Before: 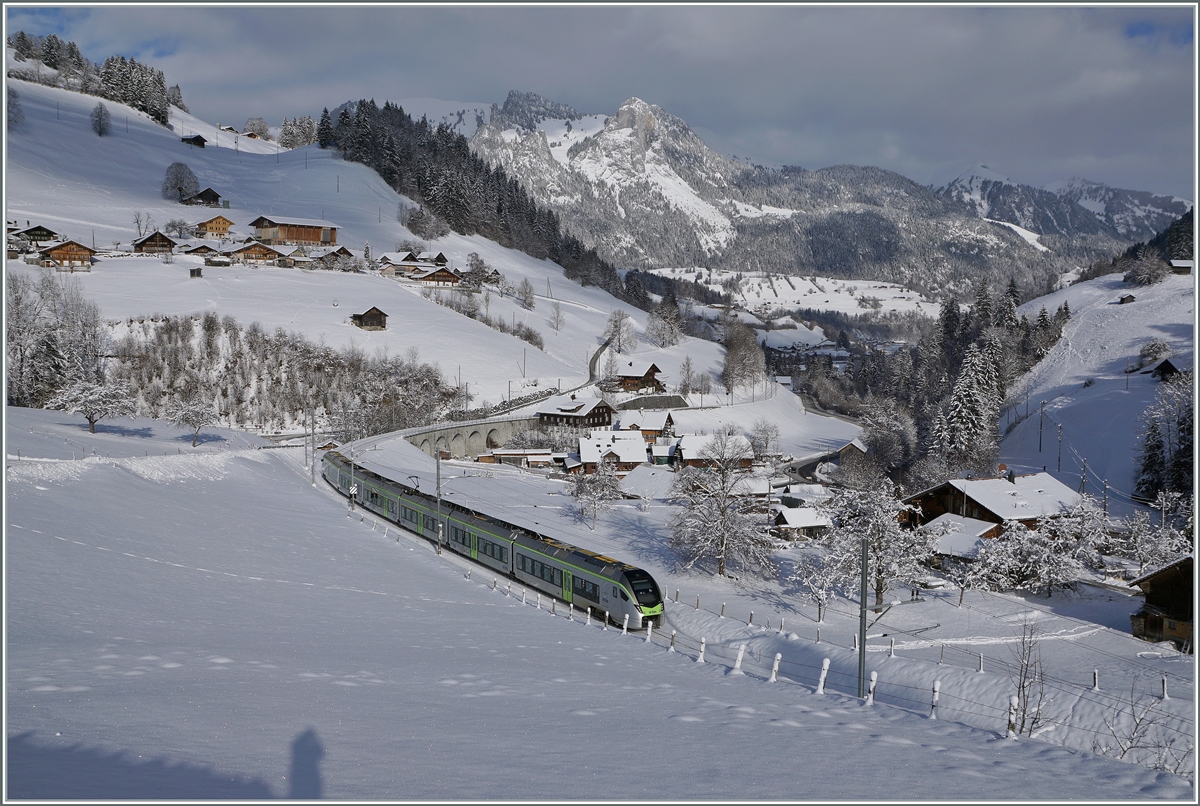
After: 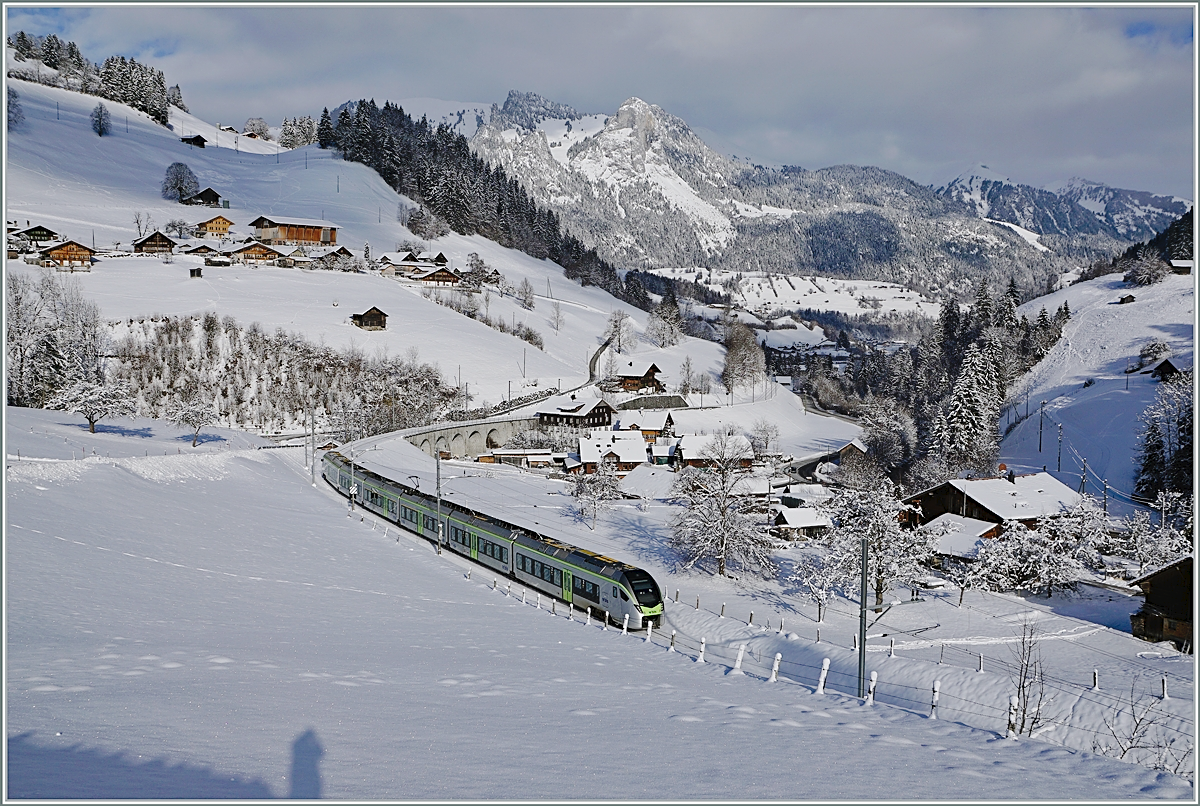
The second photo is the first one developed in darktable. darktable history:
haze removal: strength 0.1, compatibility mode true, adaptive false
tone curve: curves: ch0 [(0, 0) (0.003, 0.031) (0.011, 0.033) (0.025, 0.038) (0.044, 0.049) (0.069, 0.059) (0.1, 0.071) (0.136, 0.093) (0.177, 0.142) (0.224, 0.204) (0.277, 0.292) (0.335, 0.387) (0.399, 0.484) (0.468, 0.567) (0.543, 0.643) (0.623, 0.712) (0.709, 0.776) (0.801, 0.837) (0.898, 0.903) (1, 1)], preserve colors none
sharpen: on, module defaults
